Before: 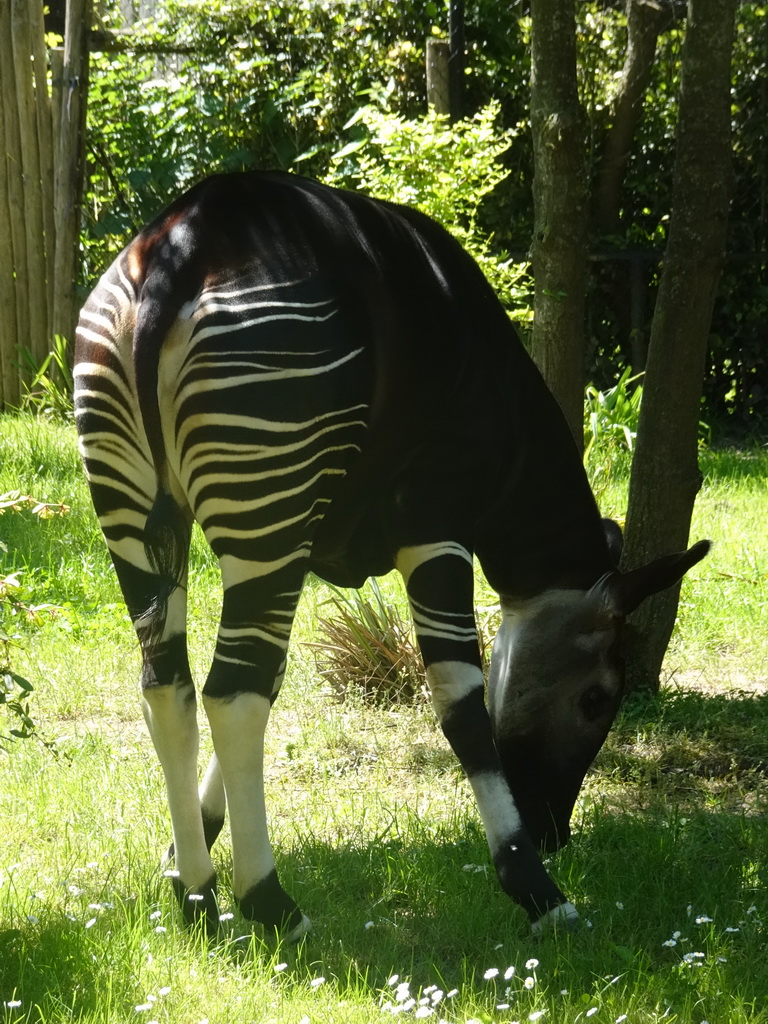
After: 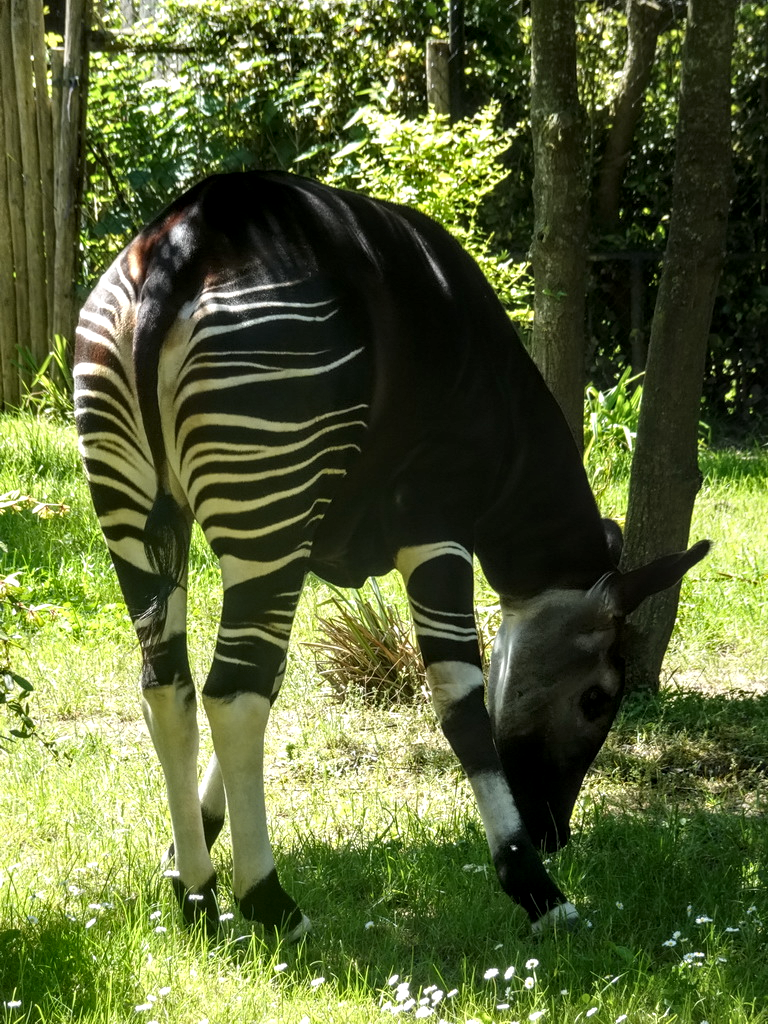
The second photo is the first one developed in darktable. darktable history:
local contrast: detail 153%
